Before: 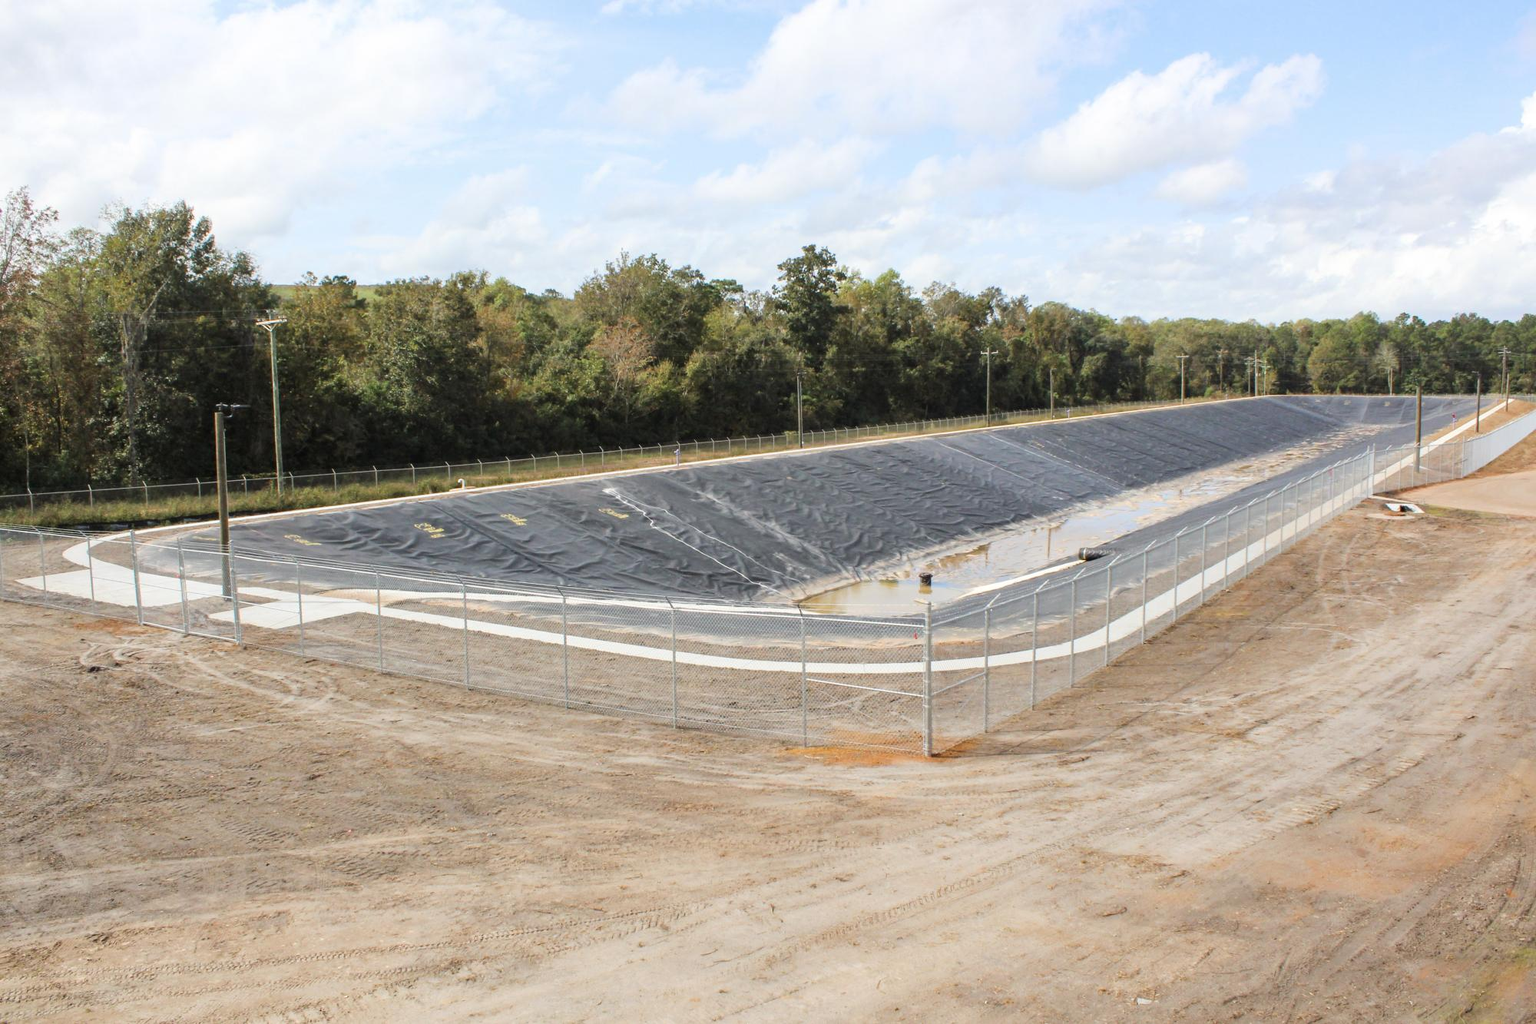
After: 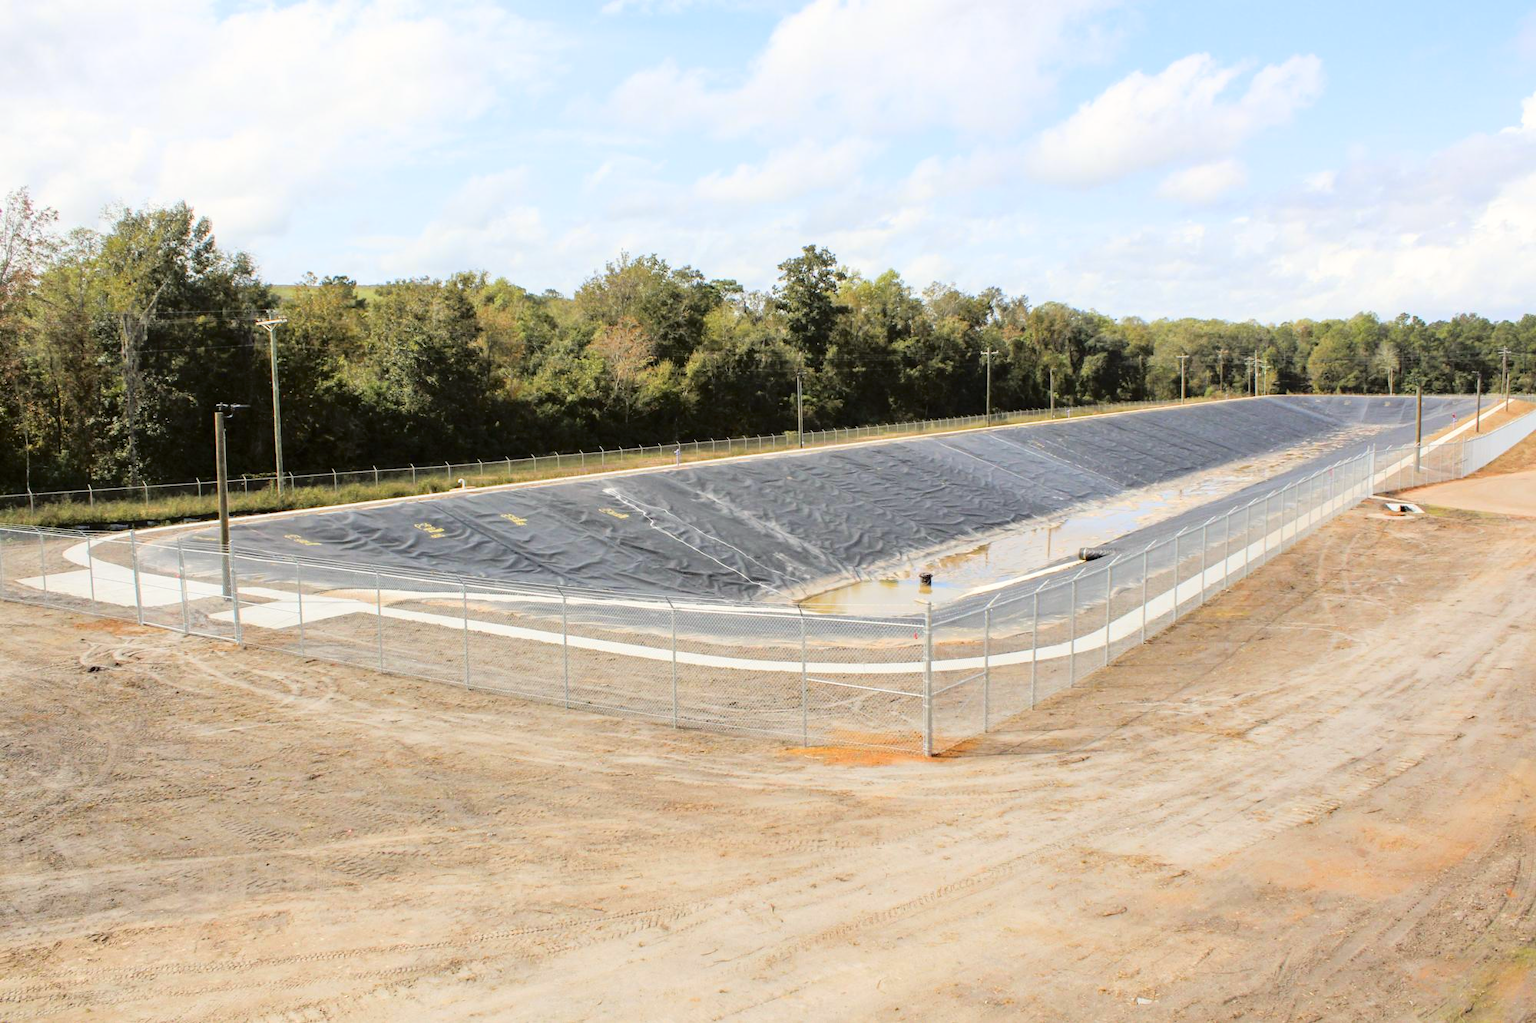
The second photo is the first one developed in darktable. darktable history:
tone curve: curves: ch0 [(0, 0) (0.058, 0.039) (0.168, 0.123) (0.282, 0.327) (0.45, 0.534) (0.676, 0.751) (0.89, 0.919) (1, 1)]; ch1 [(0, 0) (0.094, 0.081) (0.285, 0.299) (0.385, 0.403) (0.447, 0.455) (0.495, 0.496) (0.544, 0.552) (0.589, 0.612) (0.722, 0.728) (1, 1)]; ch2 [(0, 0) (0.257, 0.217) (0.43, 0.421) (0.498, 0.507) (0.531, 0.544) (0.56, 0.579) (0.625, 0.66) (1, 1)], color space Lab, independent channels, preserve colors none
